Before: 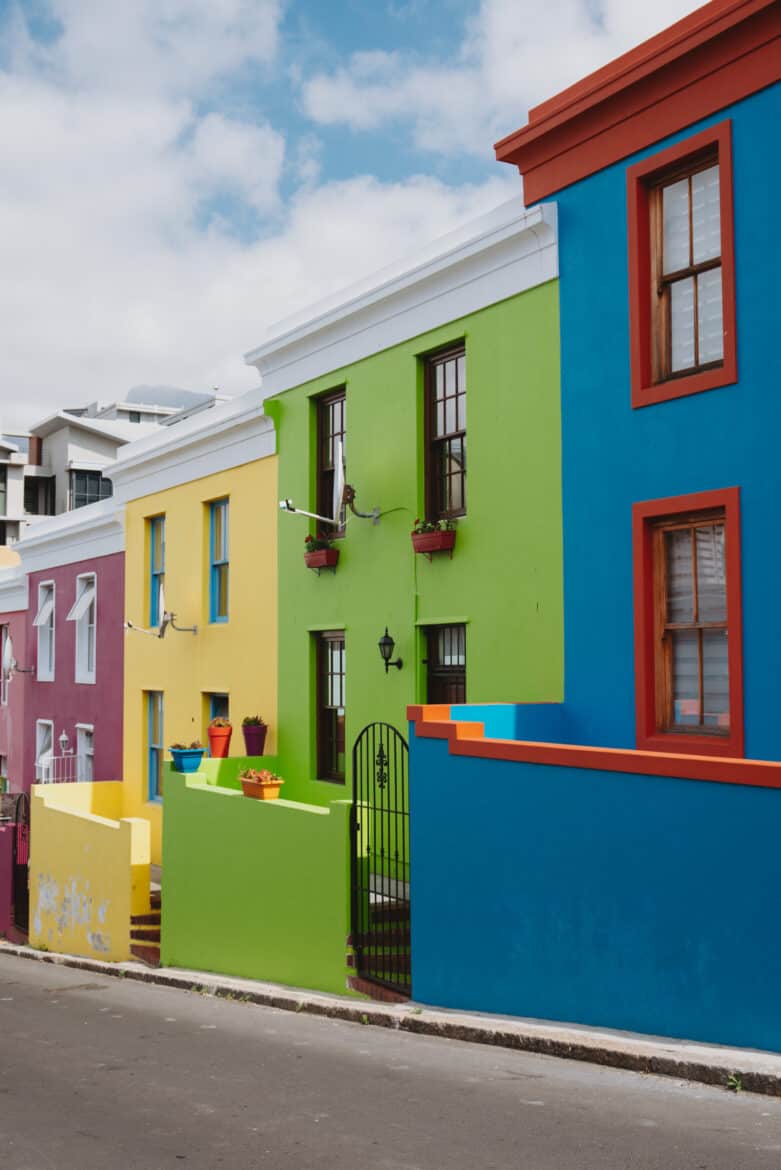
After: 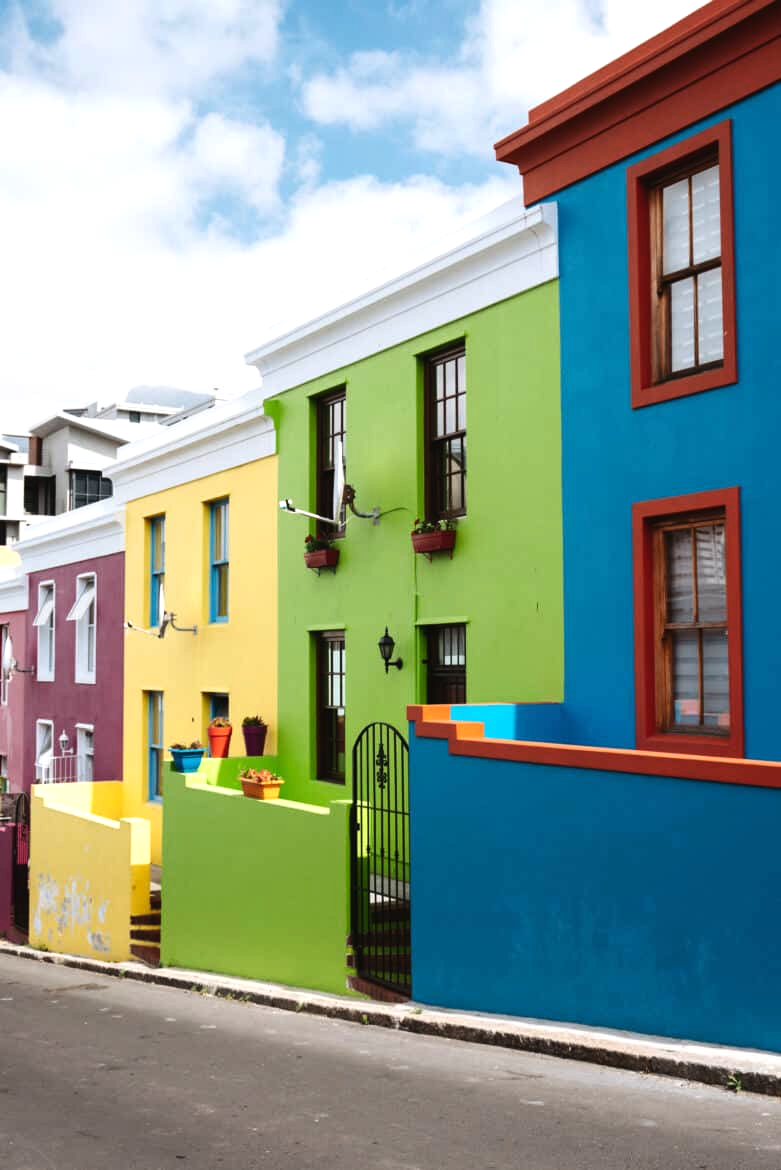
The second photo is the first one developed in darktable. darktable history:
exposure: compensate highlight preservation false
tone equalizer: -8 EV -0.75 EV, -7 EV -0.7 EV, -6 EV -0.6 EV, -5 EV -0.4 EV, -3 EV 0.4 EV, -2 EV 0.6 EV, -1 EV 0.7 EV, +0 EV 0.75 EV, edges refinement/feathering 500, mask exposure compensation -1.57 EV, preserve details no
